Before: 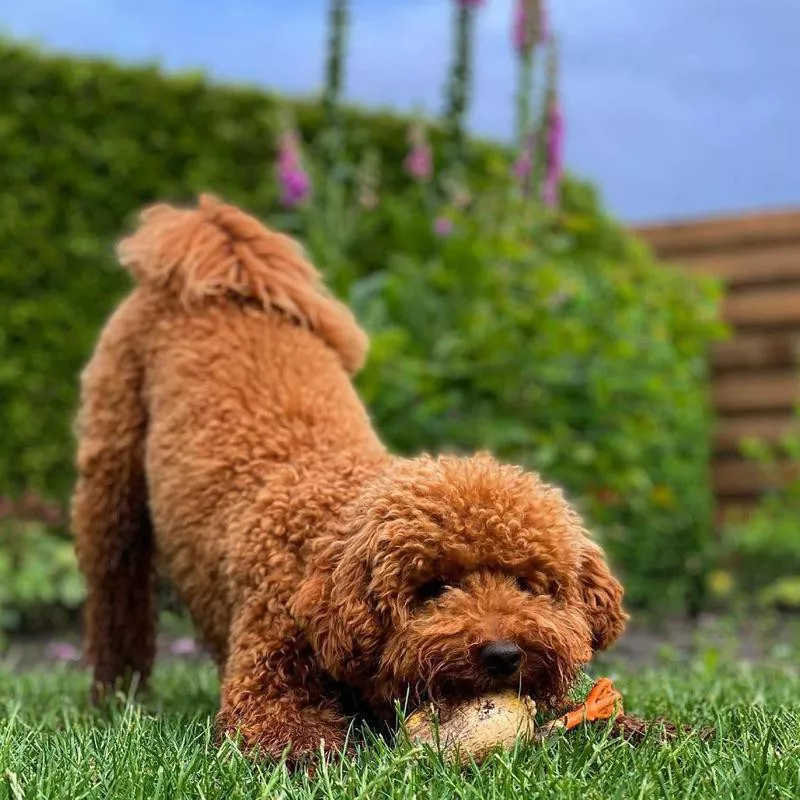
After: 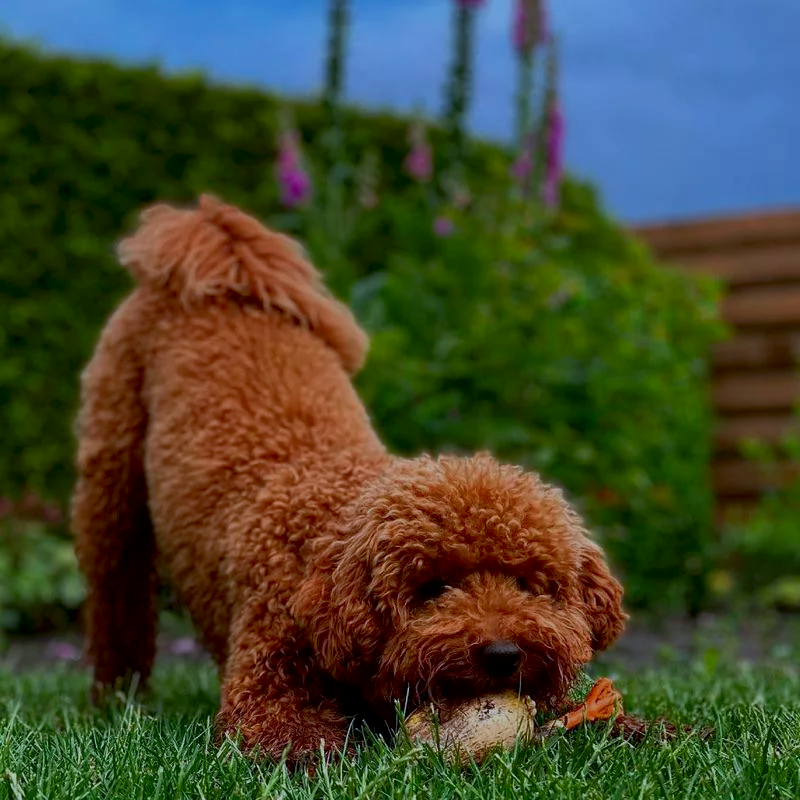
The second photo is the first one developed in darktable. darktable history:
color correction: highlights a* -2.24, highlights b* -18.1
rgb curve: curves: ch0 [(0, 0) (0.053, 0.068) (0.122, 0.128) (1, 1)]
contrast brightness saturation: contrast 0.07, brightness -0.14, saturation 0.11
exposure: black level correction 0.009, exposure -0.637 EV, compensate highlight preservation false
